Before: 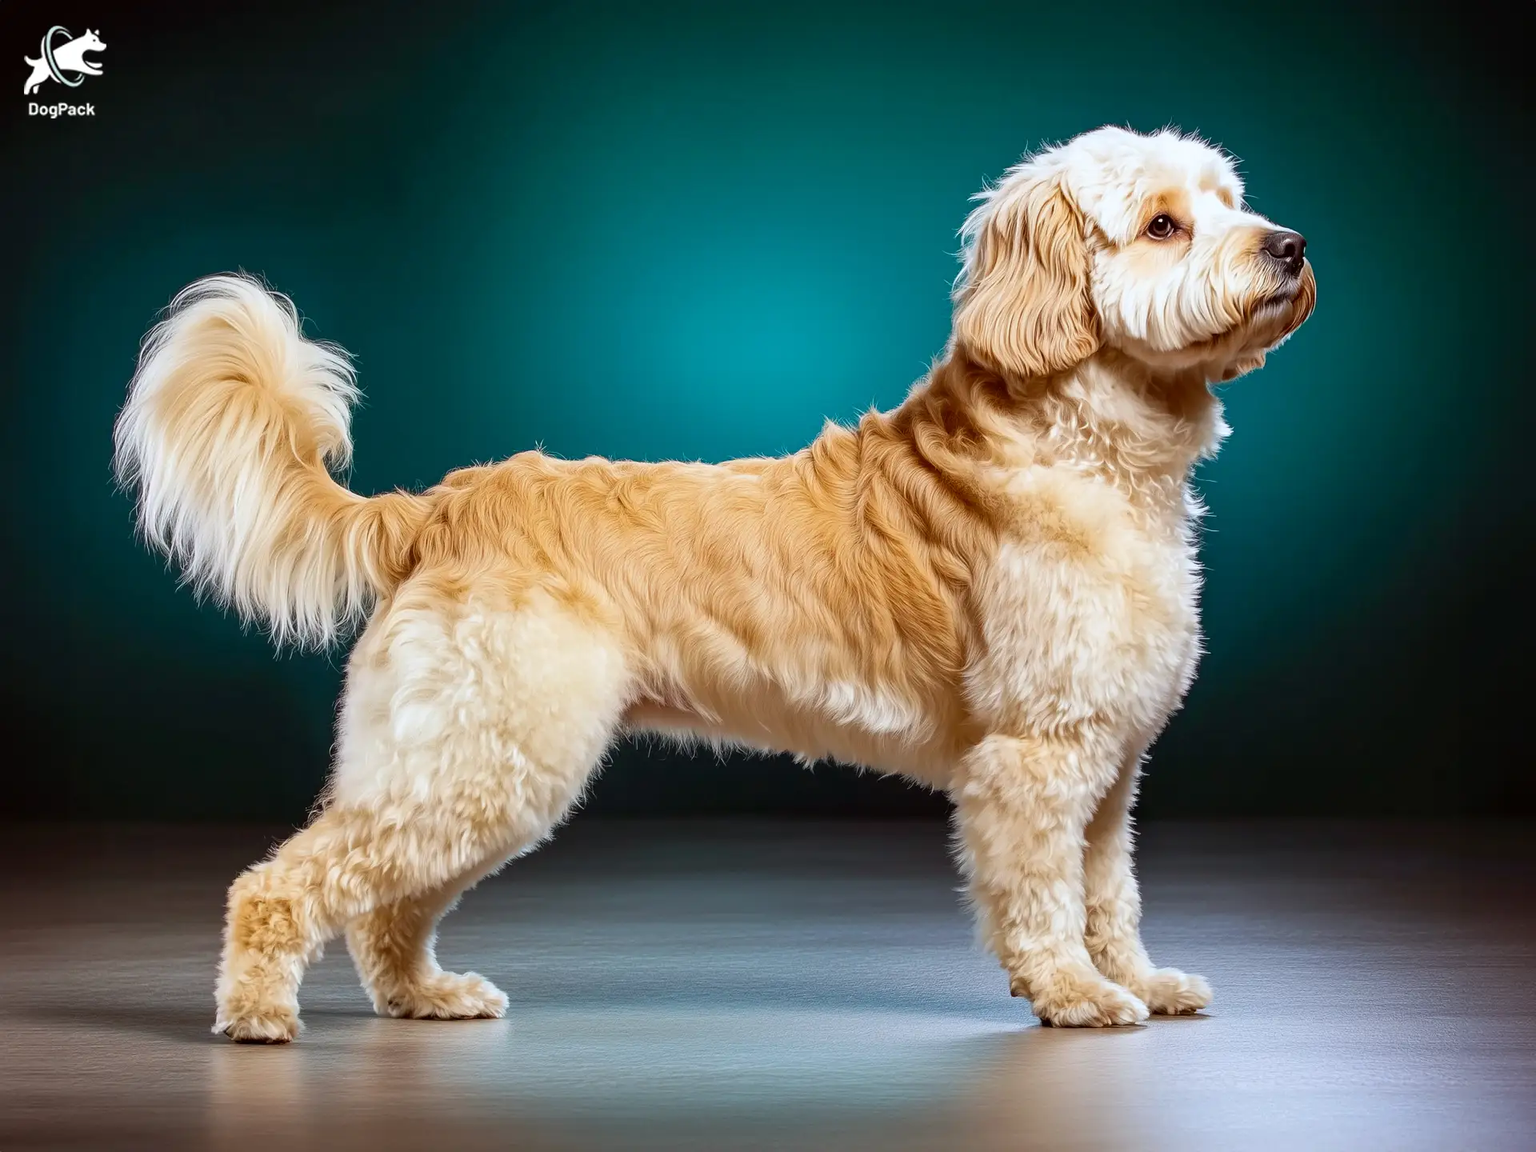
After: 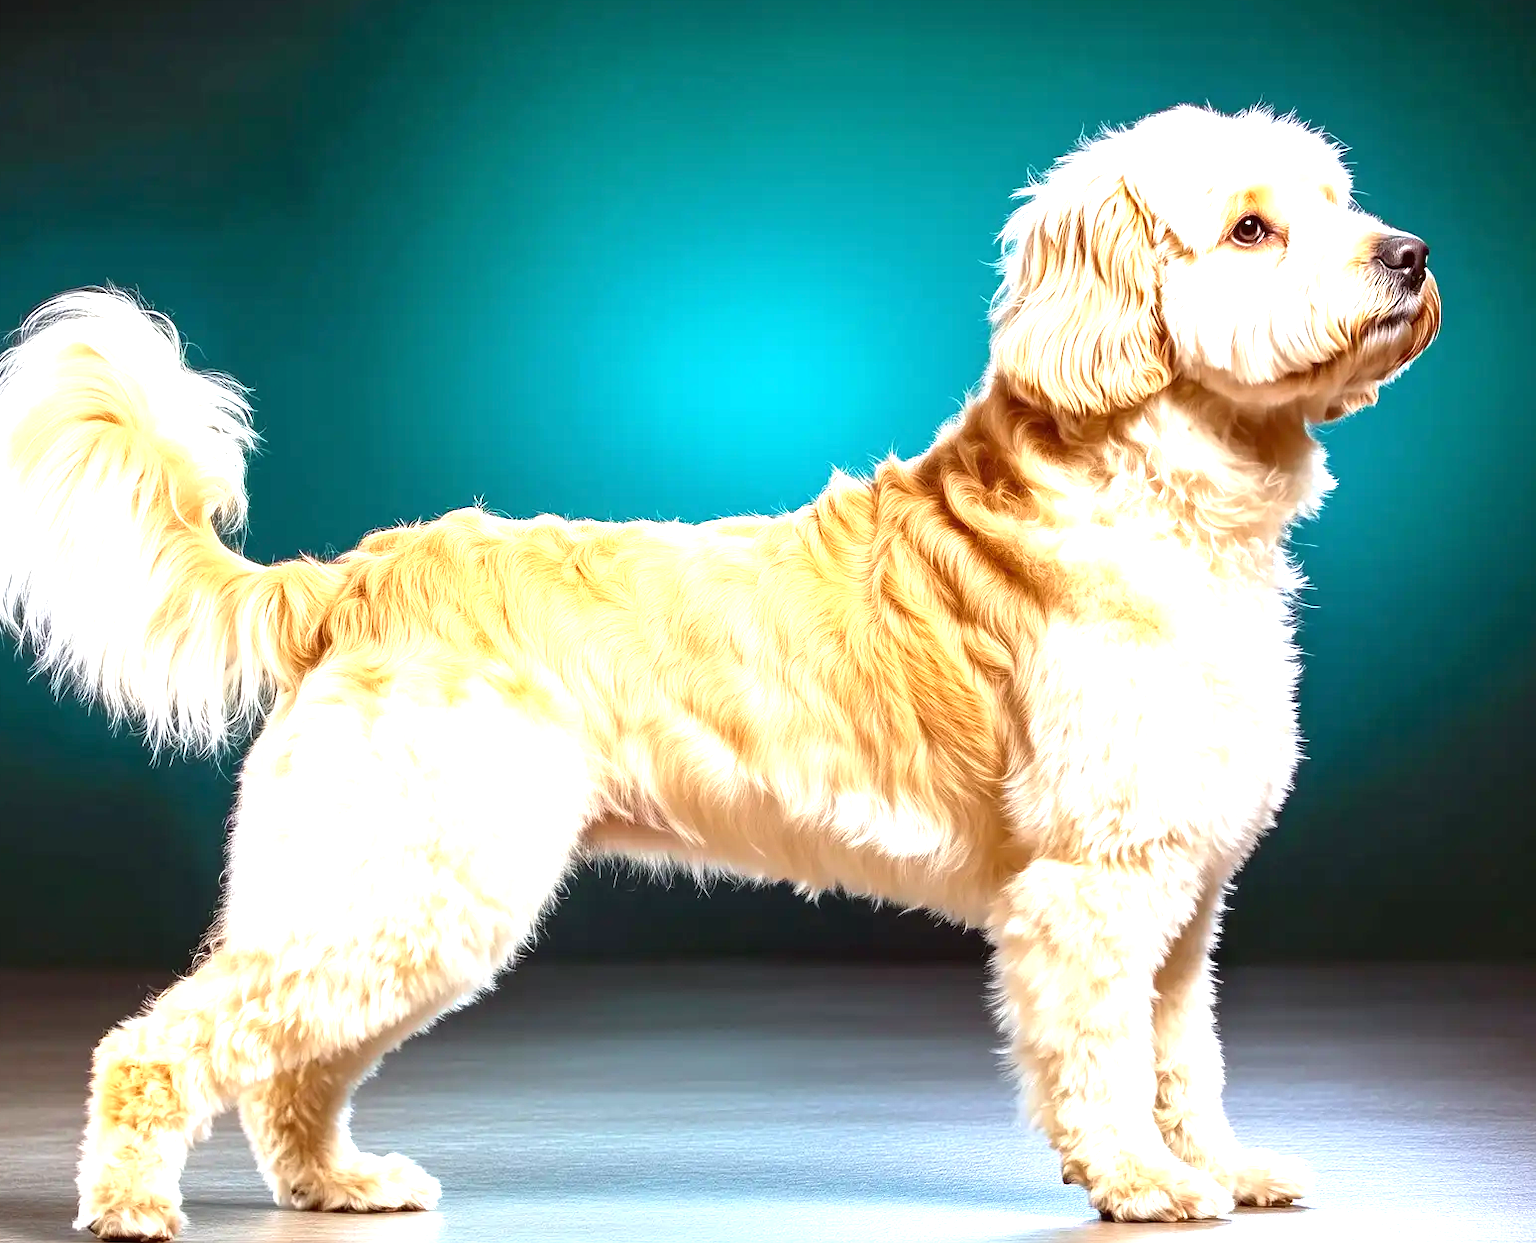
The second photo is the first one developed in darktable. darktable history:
exposure: black level correction 0, exposure 1.382 EV, compensate highlight preservation false
crop: left 9.962%, top 3.59%, right 9.261%, bottom 9.245%
